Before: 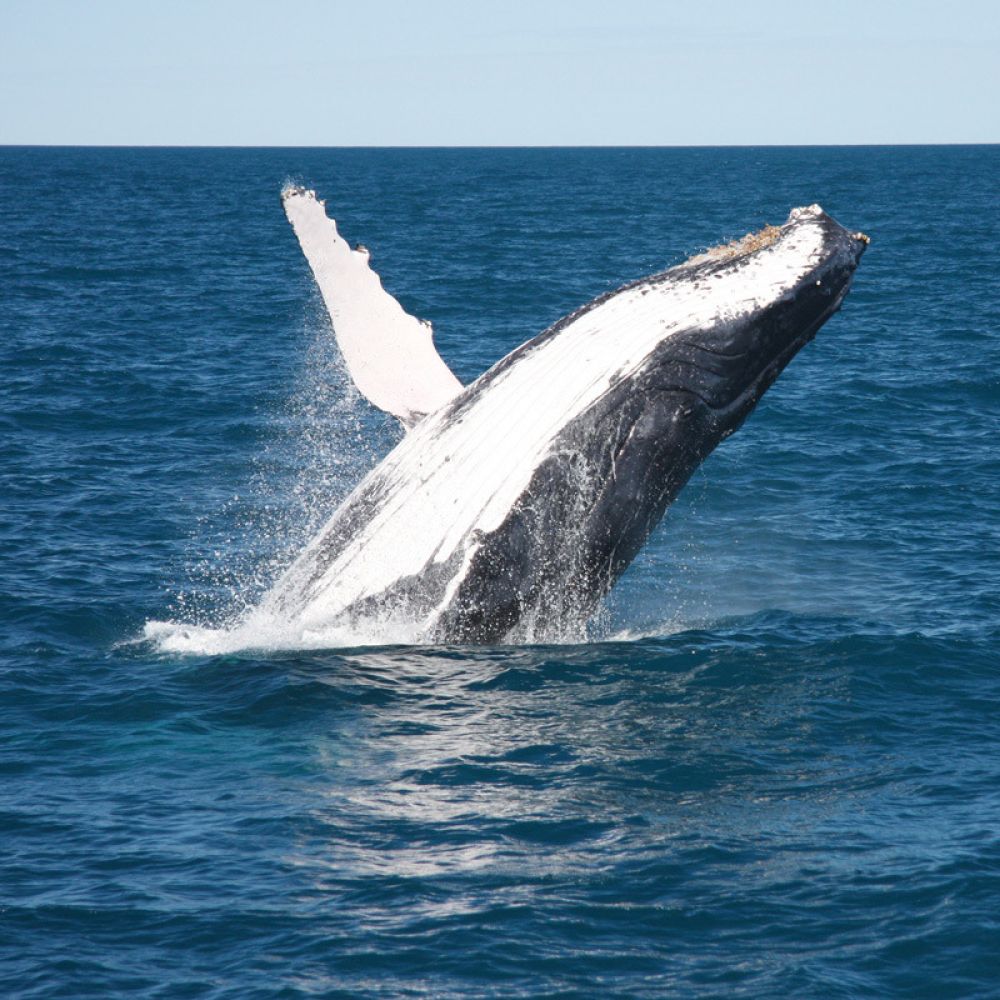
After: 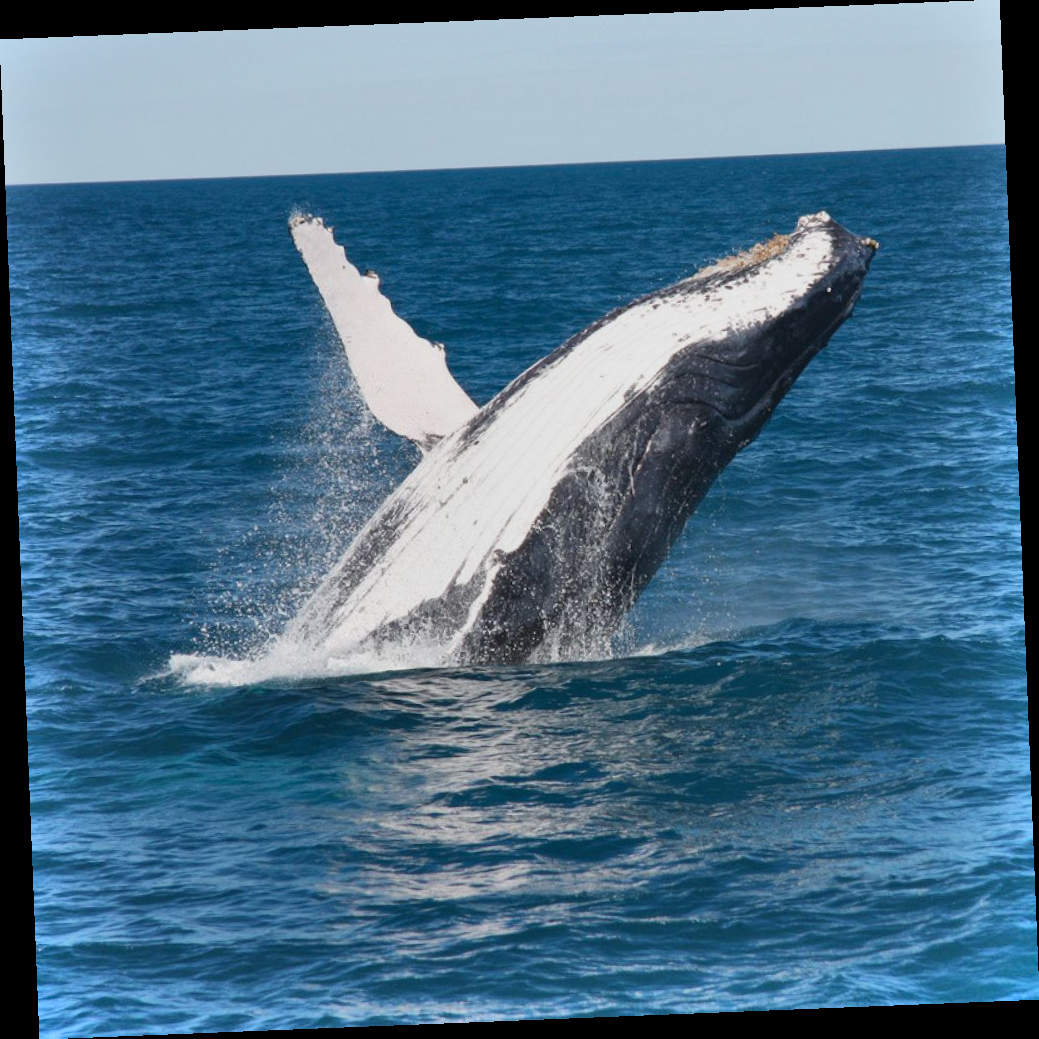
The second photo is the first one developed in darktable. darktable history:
rotate and perspective: rotation -2.29°, automatic cropping off
shadows and highlights: shadows 80.73, white point adjustment -9.07, highlights -61.46, soften with gaussian
